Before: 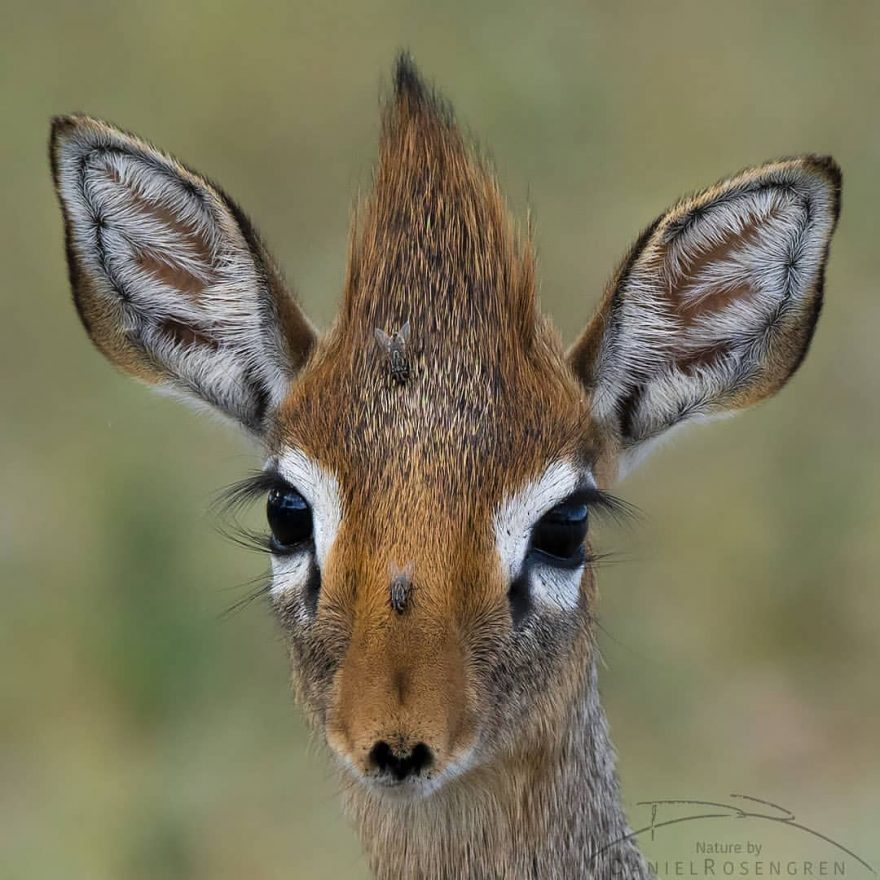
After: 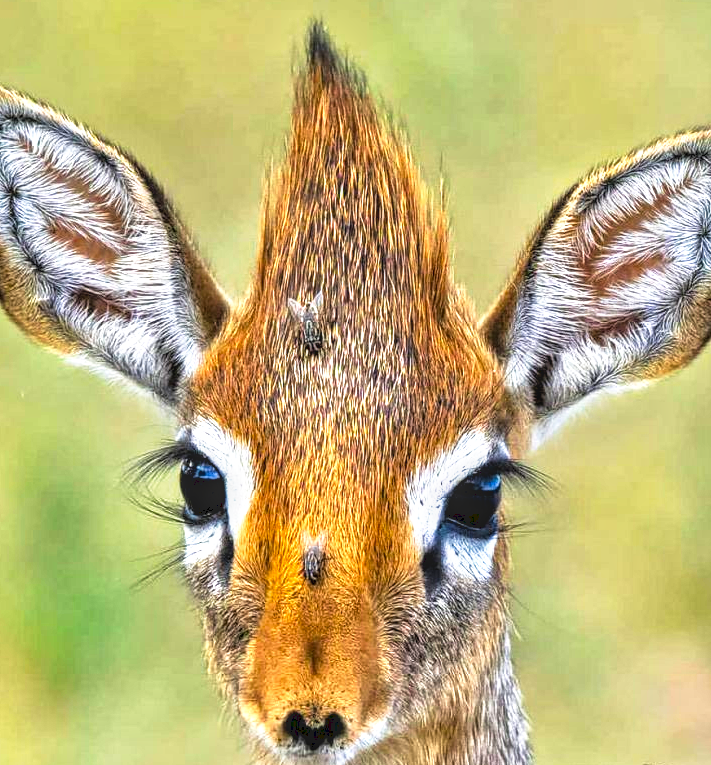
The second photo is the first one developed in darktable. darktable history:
tone equalizer: -7 EV 0.15 EV, -6 EV 0.6 EV, -5 EV 1.15 EV, -4 EV 1.33 EV, -3 EV 1.15 EV, -2 EV 0.6 EV, -1 EV 0.15 EV, mask exposure compensation -0.5 EV
local contrast: detail 140%
color balance rgb: perceptual saturation grading › global saturation 20%, global vibrance 20%
crop: left 9.929%, top 3.475%, right 9.188%, bottom 9.529%
tone curve: curves: ch0 [(0, 0) (0.003, 0.116) (0.011, 0.116) (0.025, 0.113) (0.044, 0.114) (0.069, 0.118) (0.1, 0.137) (0.136, 0.171) (0.177, 0.213) (0.224, 0.259) (0.277, 0.316) (0.335, 0.381) (0.399, 0.458) (0.468, 0.548) (0.543, 0.654) (0.623, 0.775) (0.709, 0.895) (0.801, 0.972) (0.898, 0.991) (1, 1)], preserve colors none
